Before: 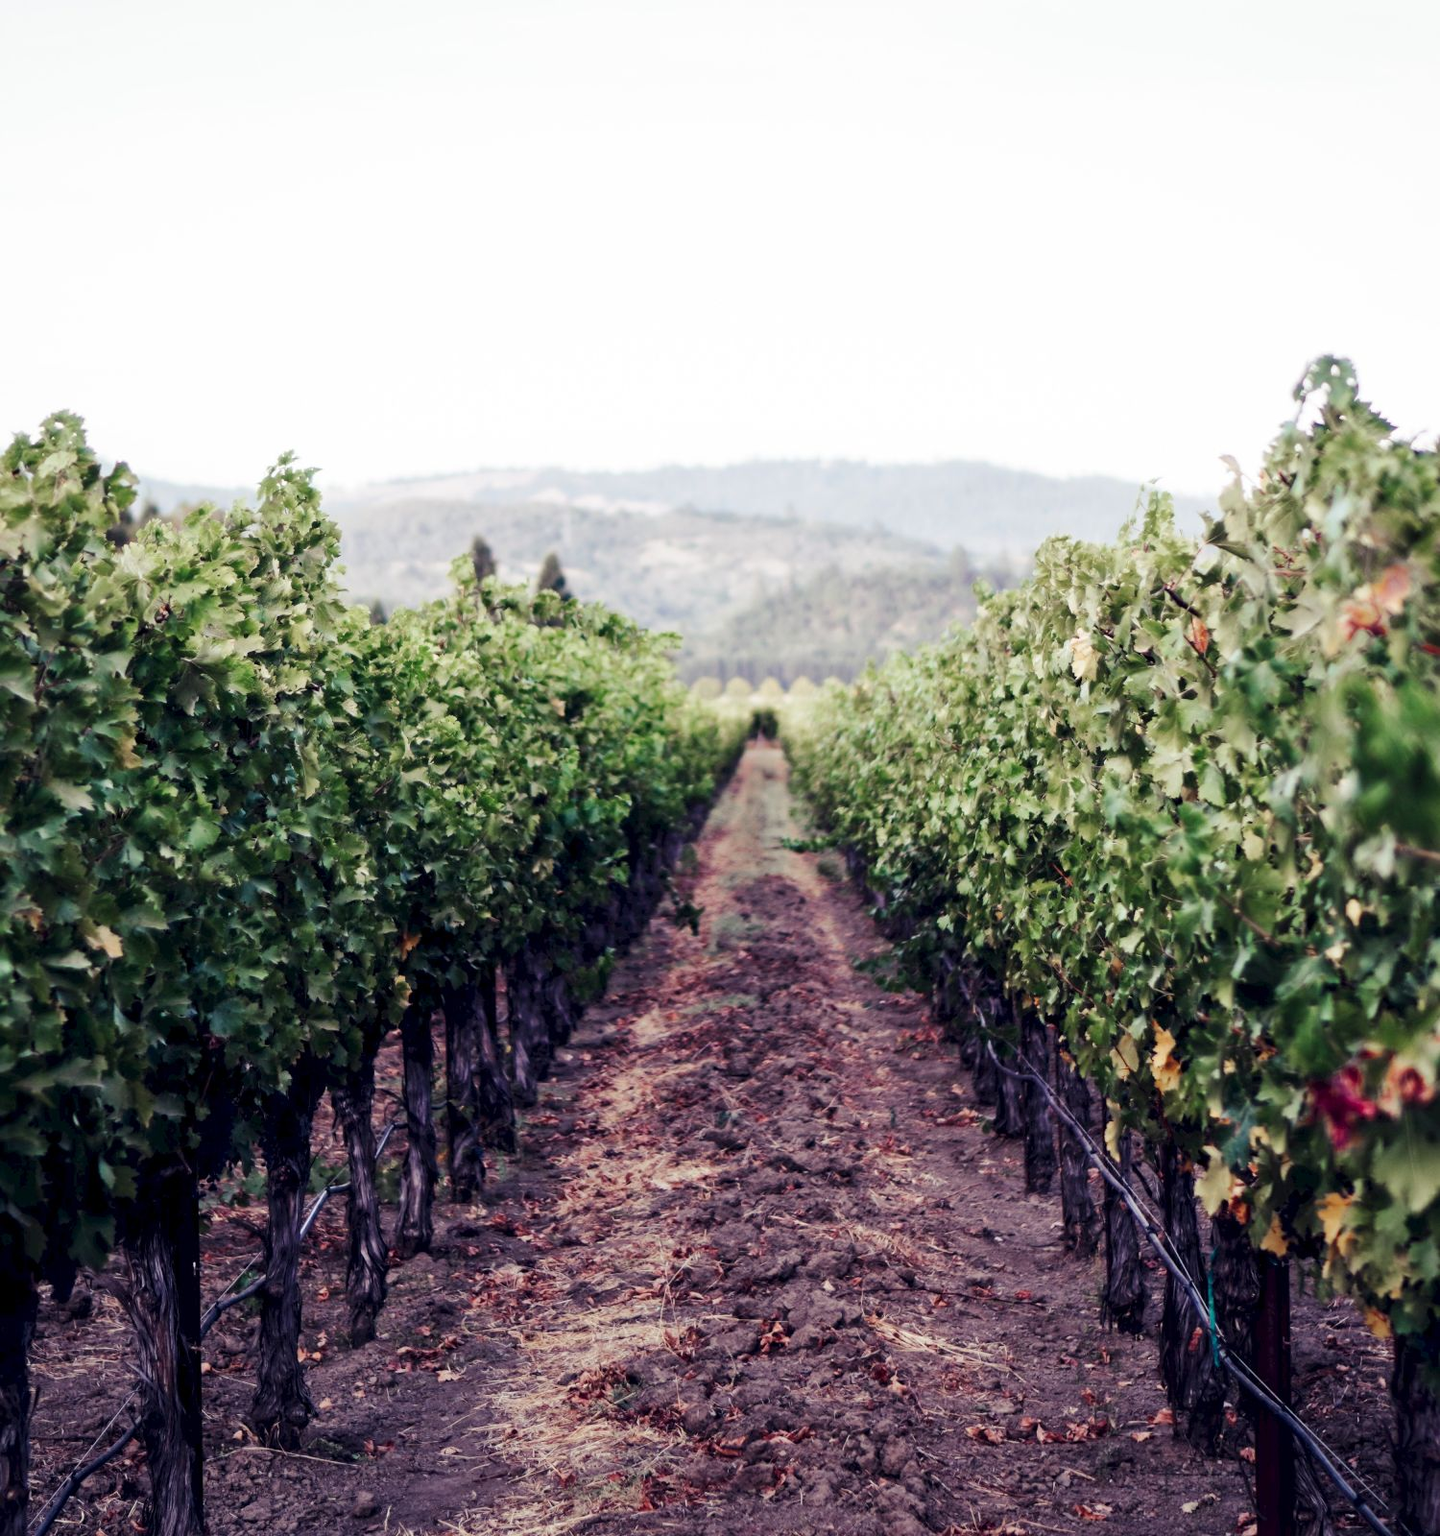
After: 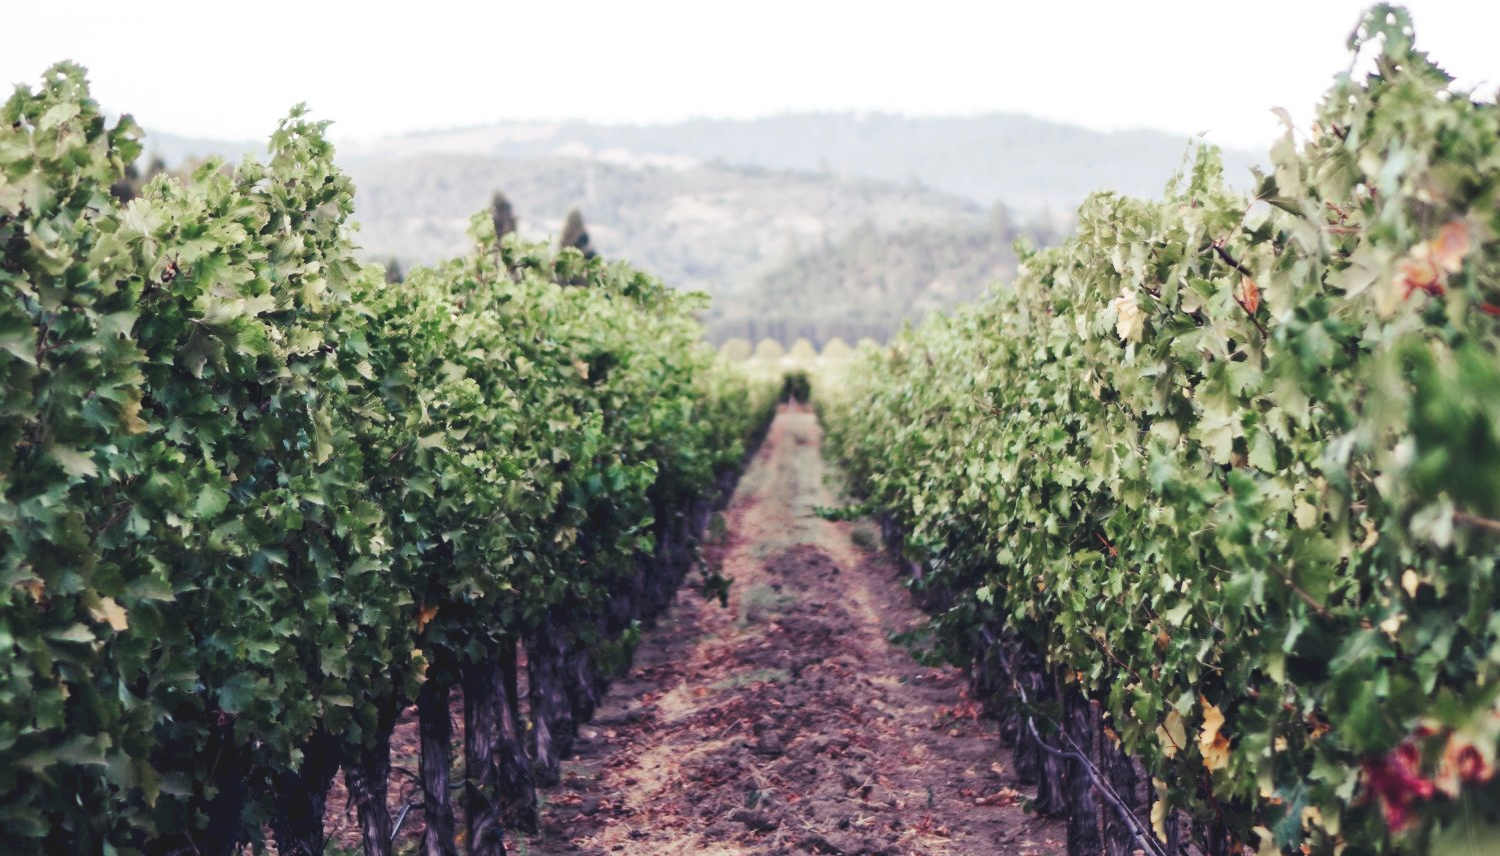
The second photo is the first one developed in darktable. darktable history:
color balance: lift [1.007, 1, 1, 1], gamma [1.097, 1, 1, 1]
crop and rotate: top 23.043%, bottom 23.437%
